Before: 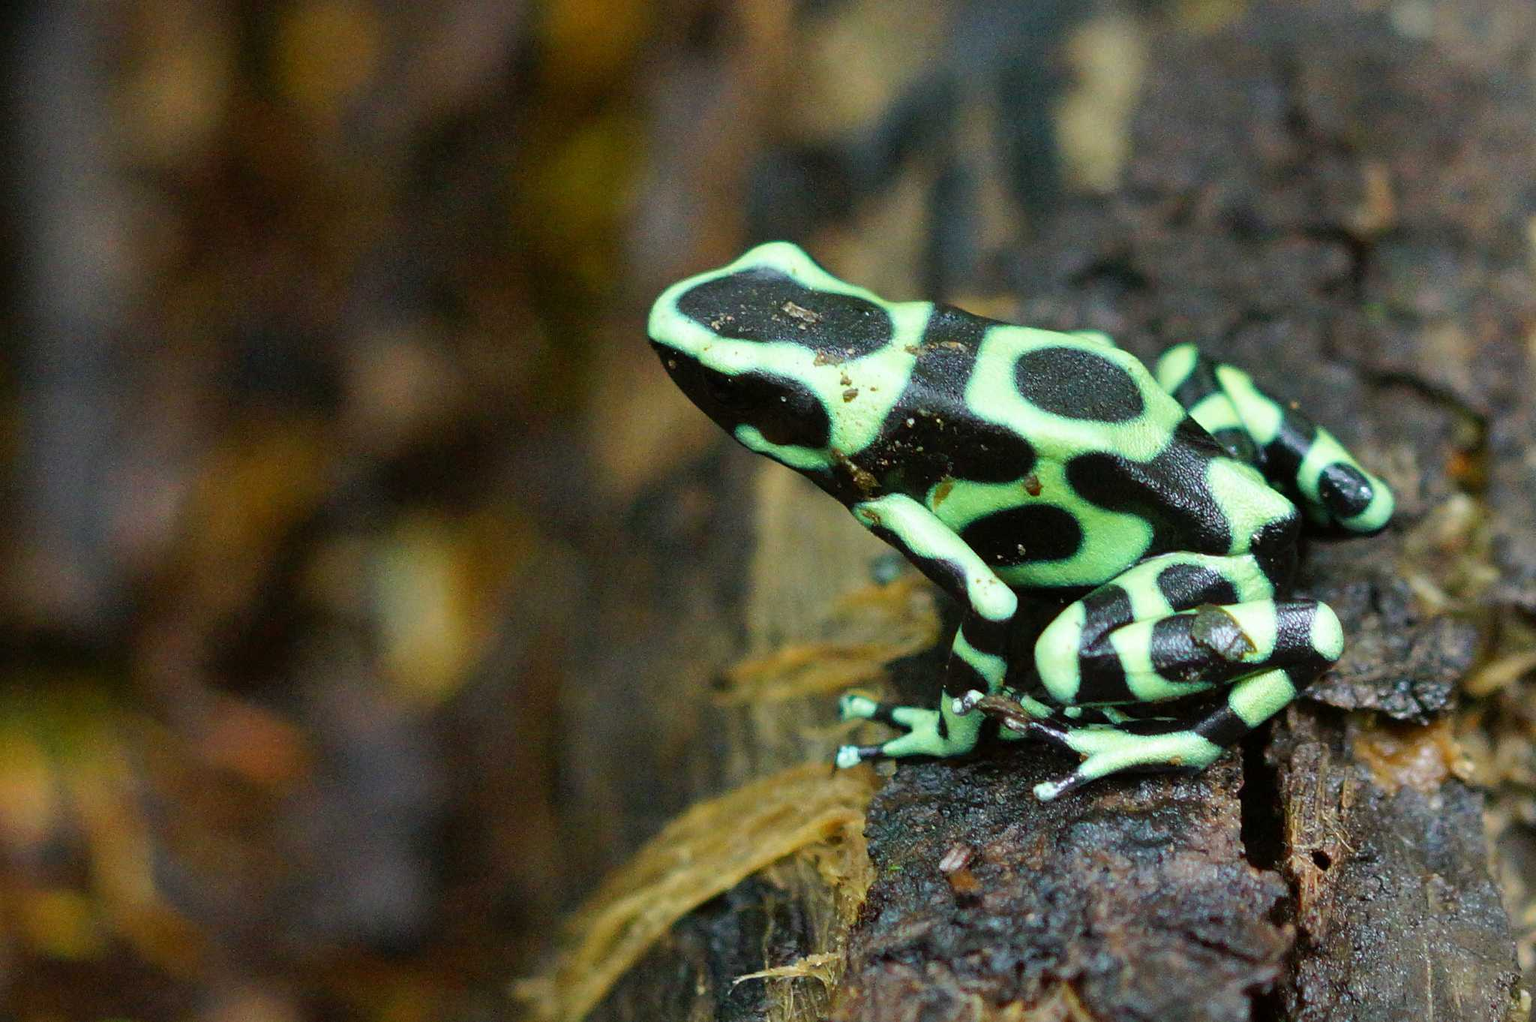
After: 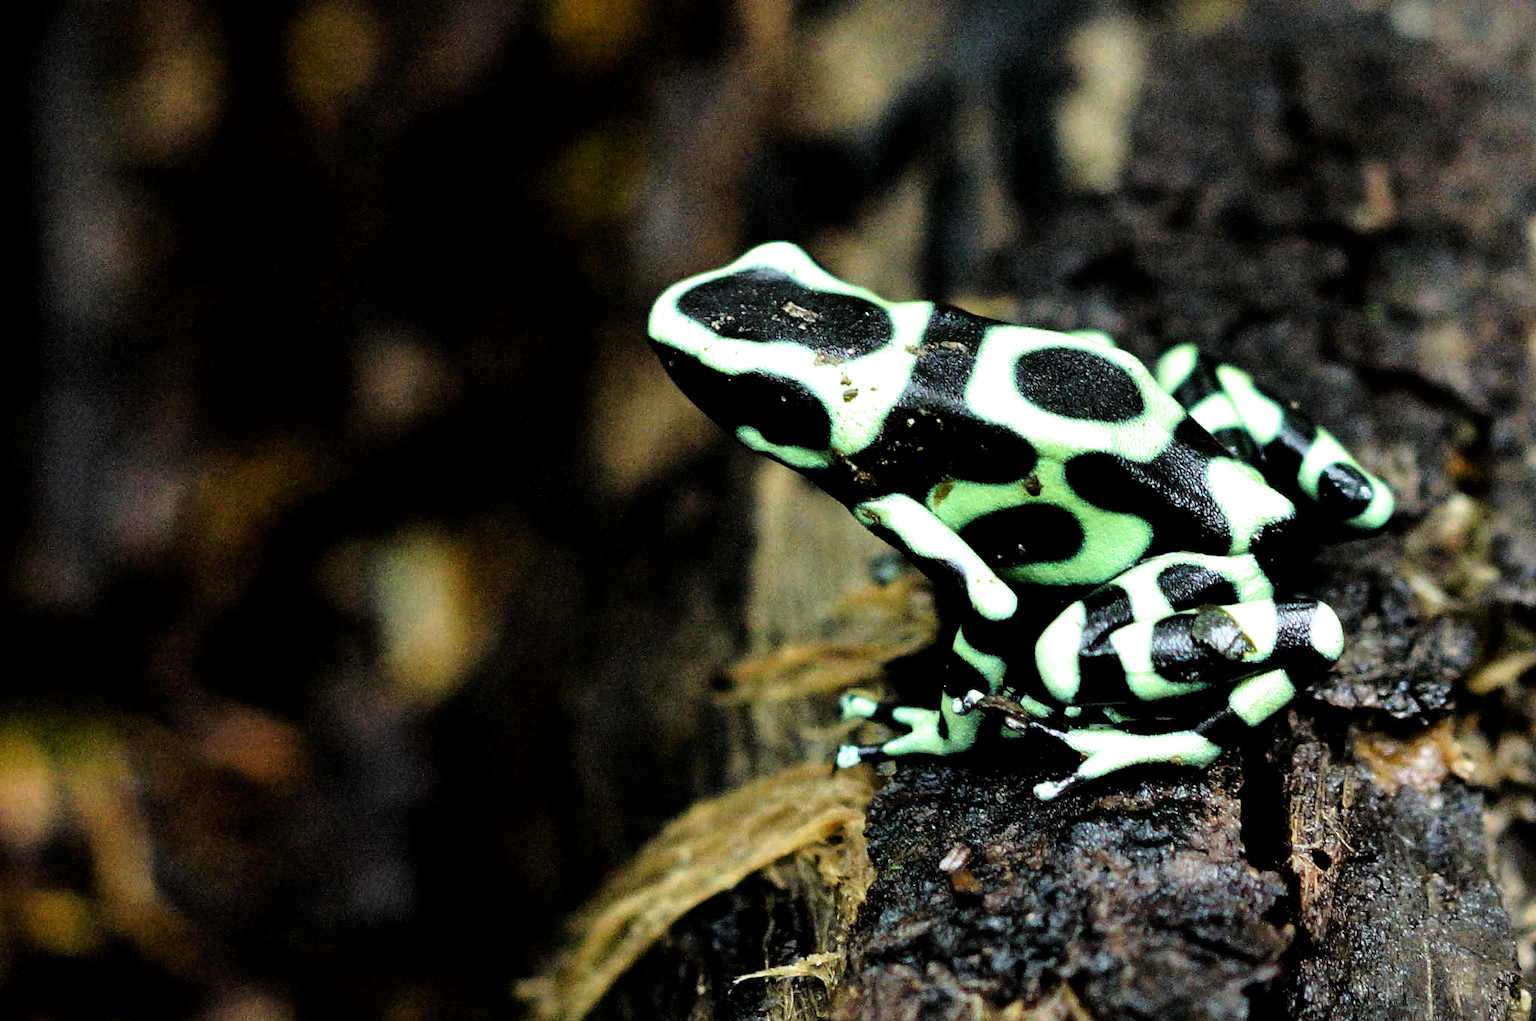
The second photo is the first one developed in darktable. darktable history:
filmic rgb: black relative exposure -3.77 EV, white relative exposure 2.41 EV, dynamic range scaling -49.65%, hardness 3.44, latitude 30.91%, contrast 1.797, color science v6 (2022)
